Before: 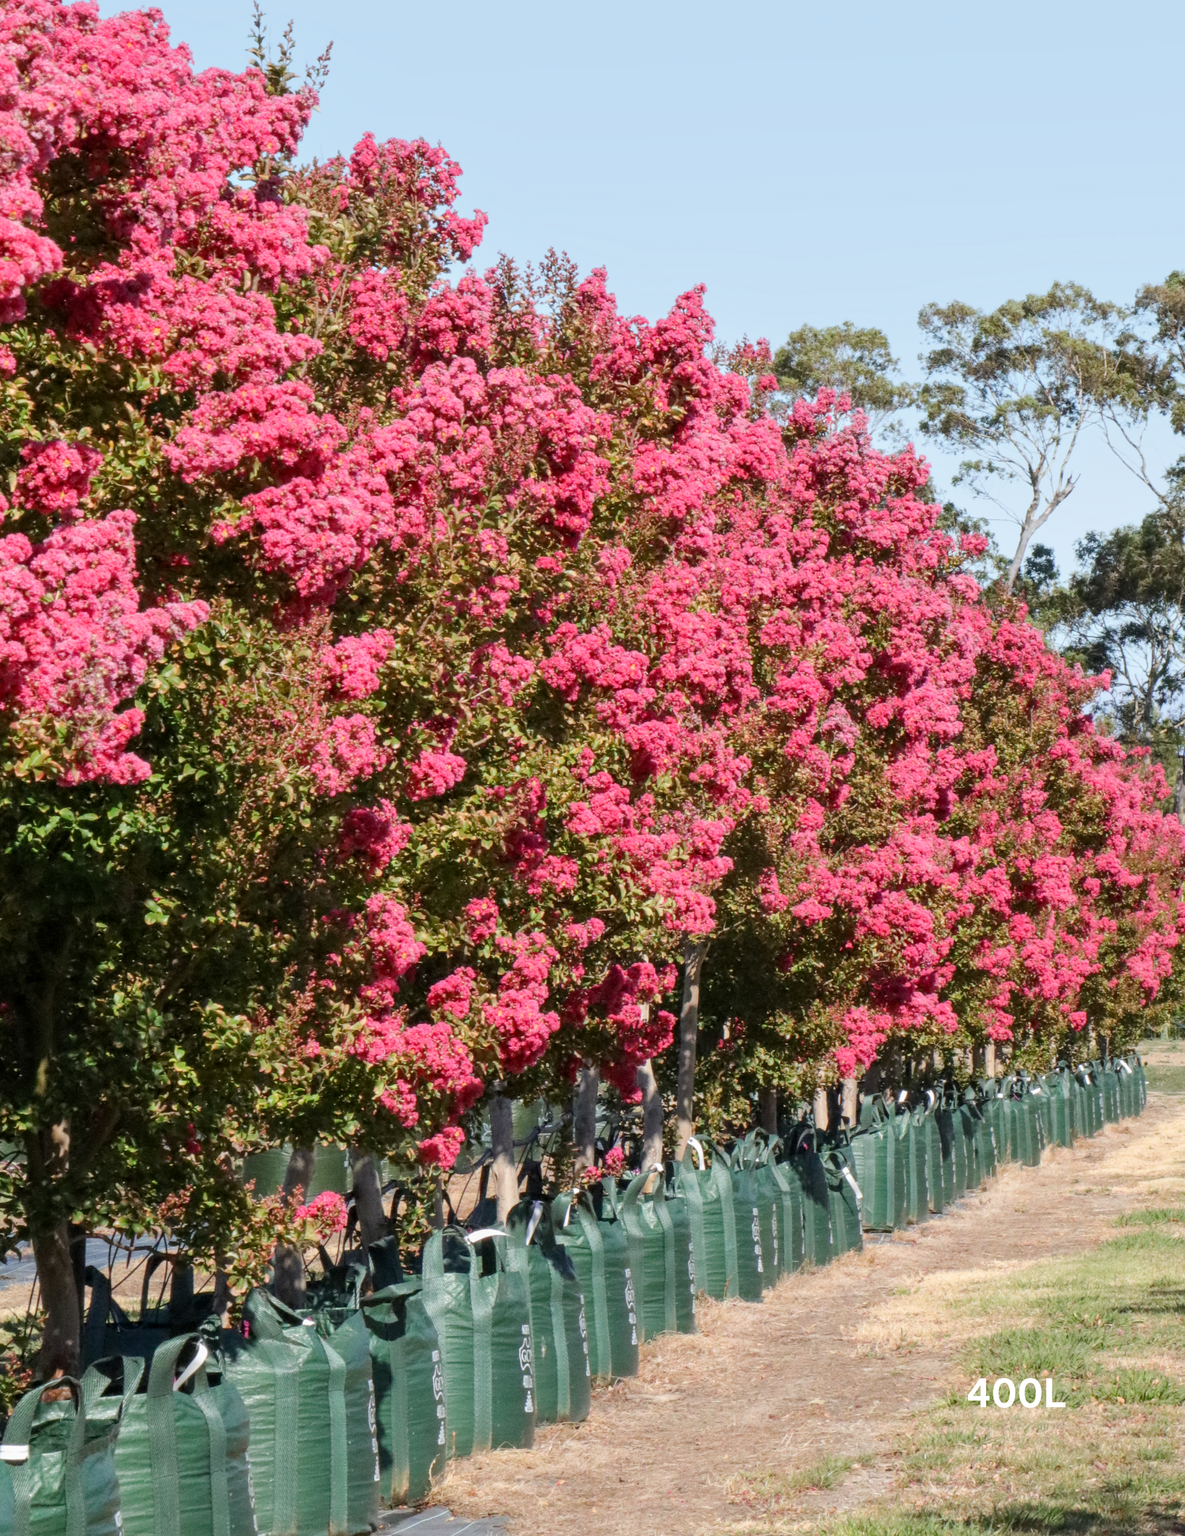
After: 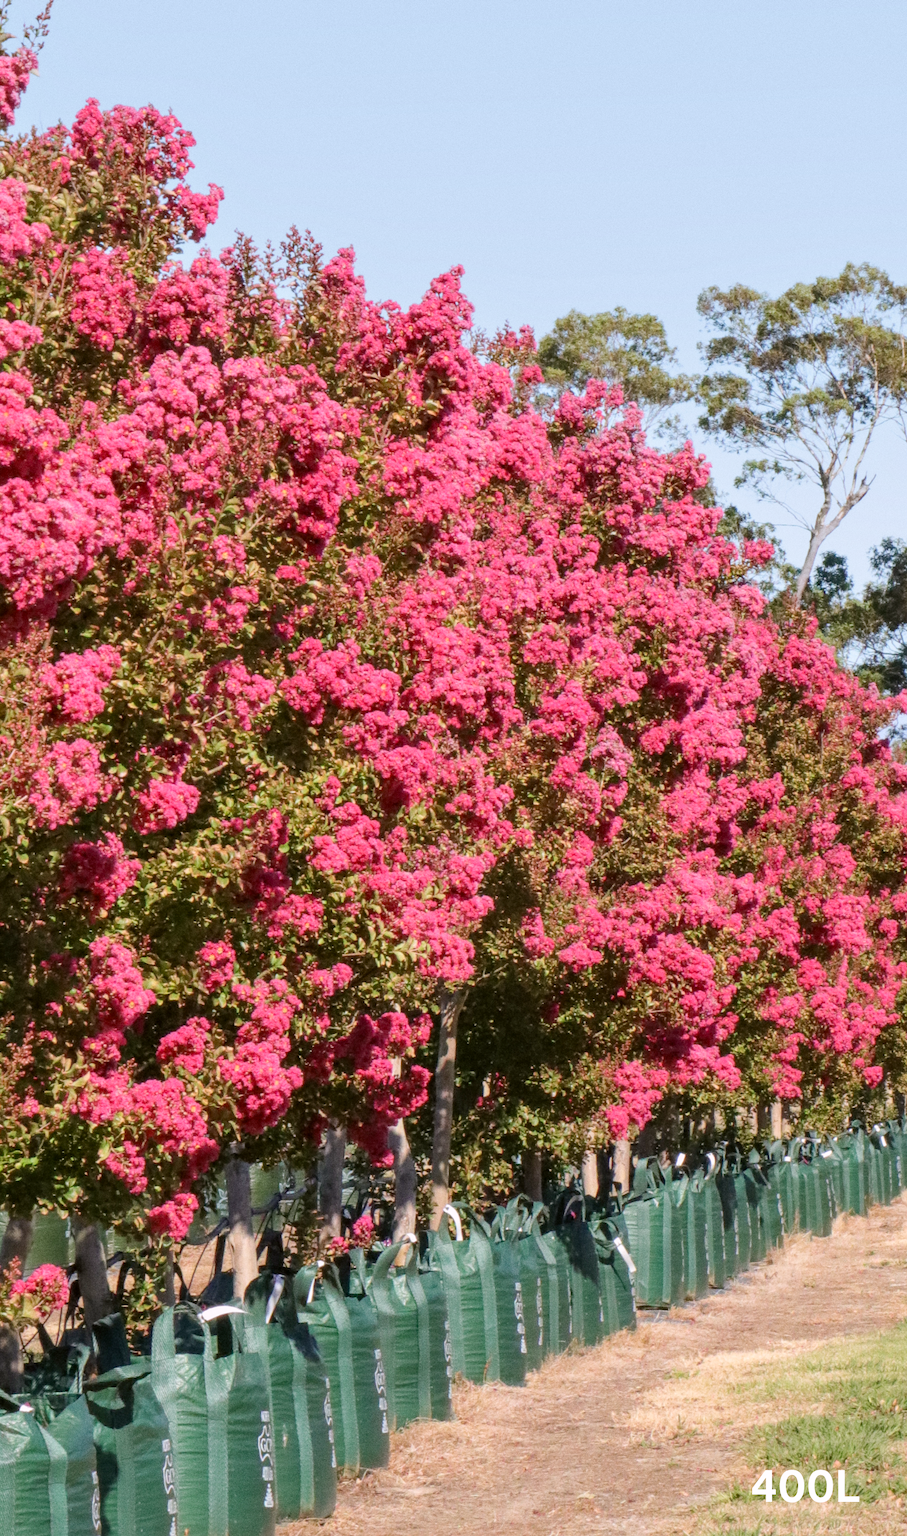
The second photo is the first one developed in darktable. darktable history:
crop and rotate: left 24.034%, top 2.838%, right 6.406%, bottom 6.299%
color correction: highlights a* 3.12, highlights b* -1.55, shadows a* -0.101, shadows b* 2.52, saturation 0.98
velvia: on, module defaults
grain: coarseness 0.09 ISO
